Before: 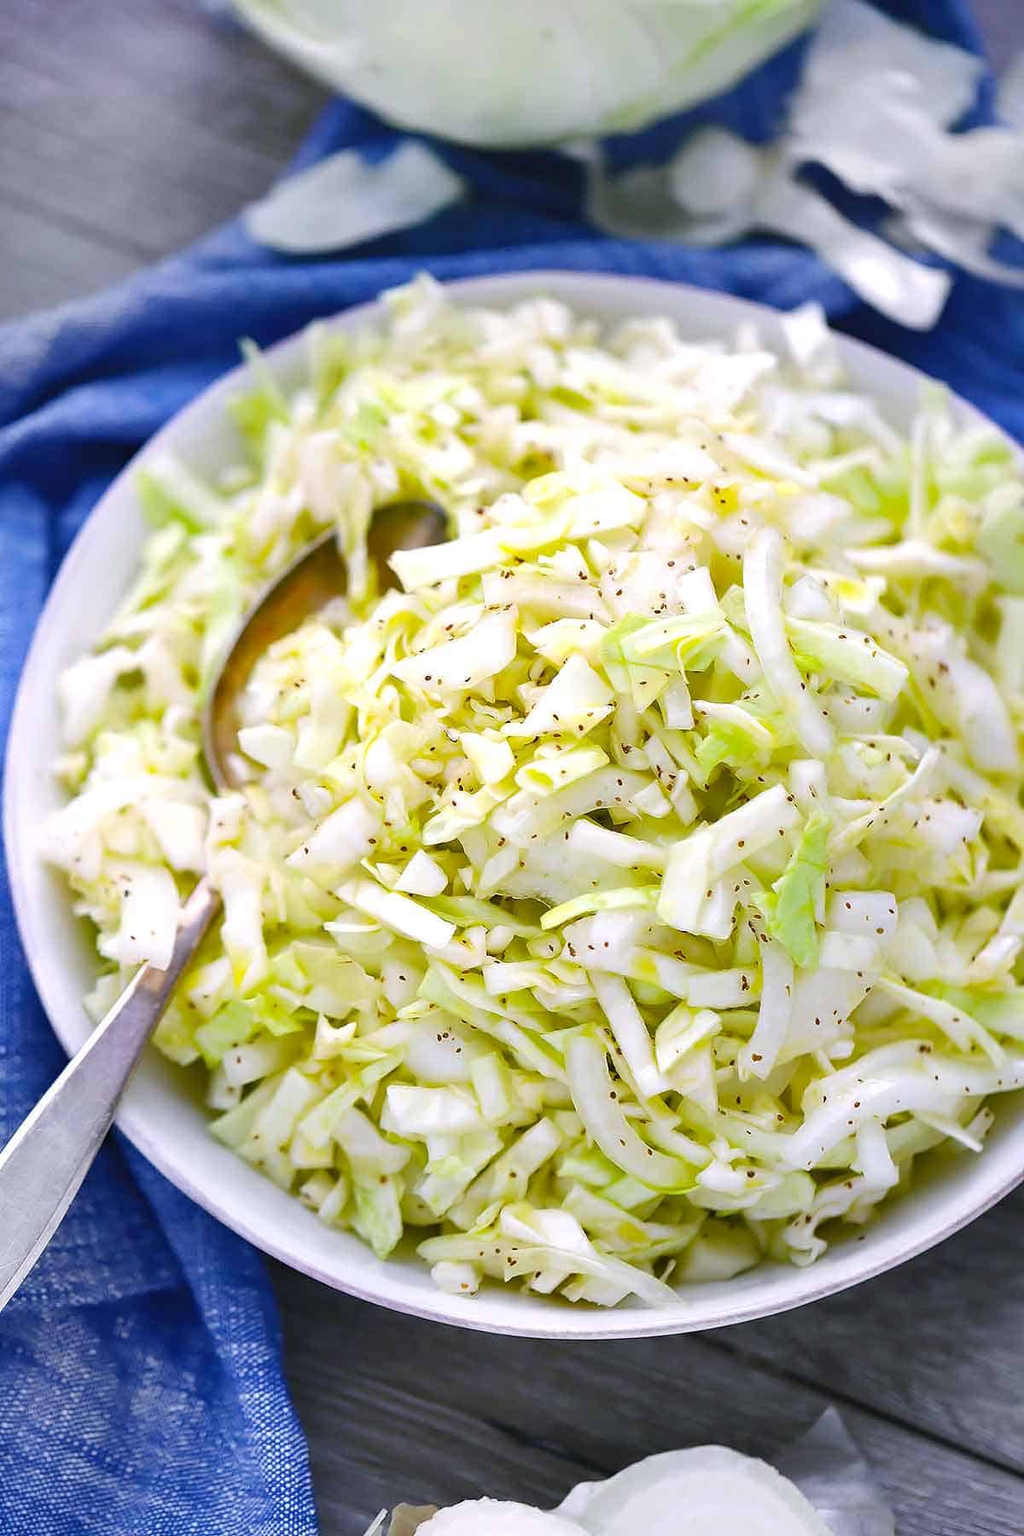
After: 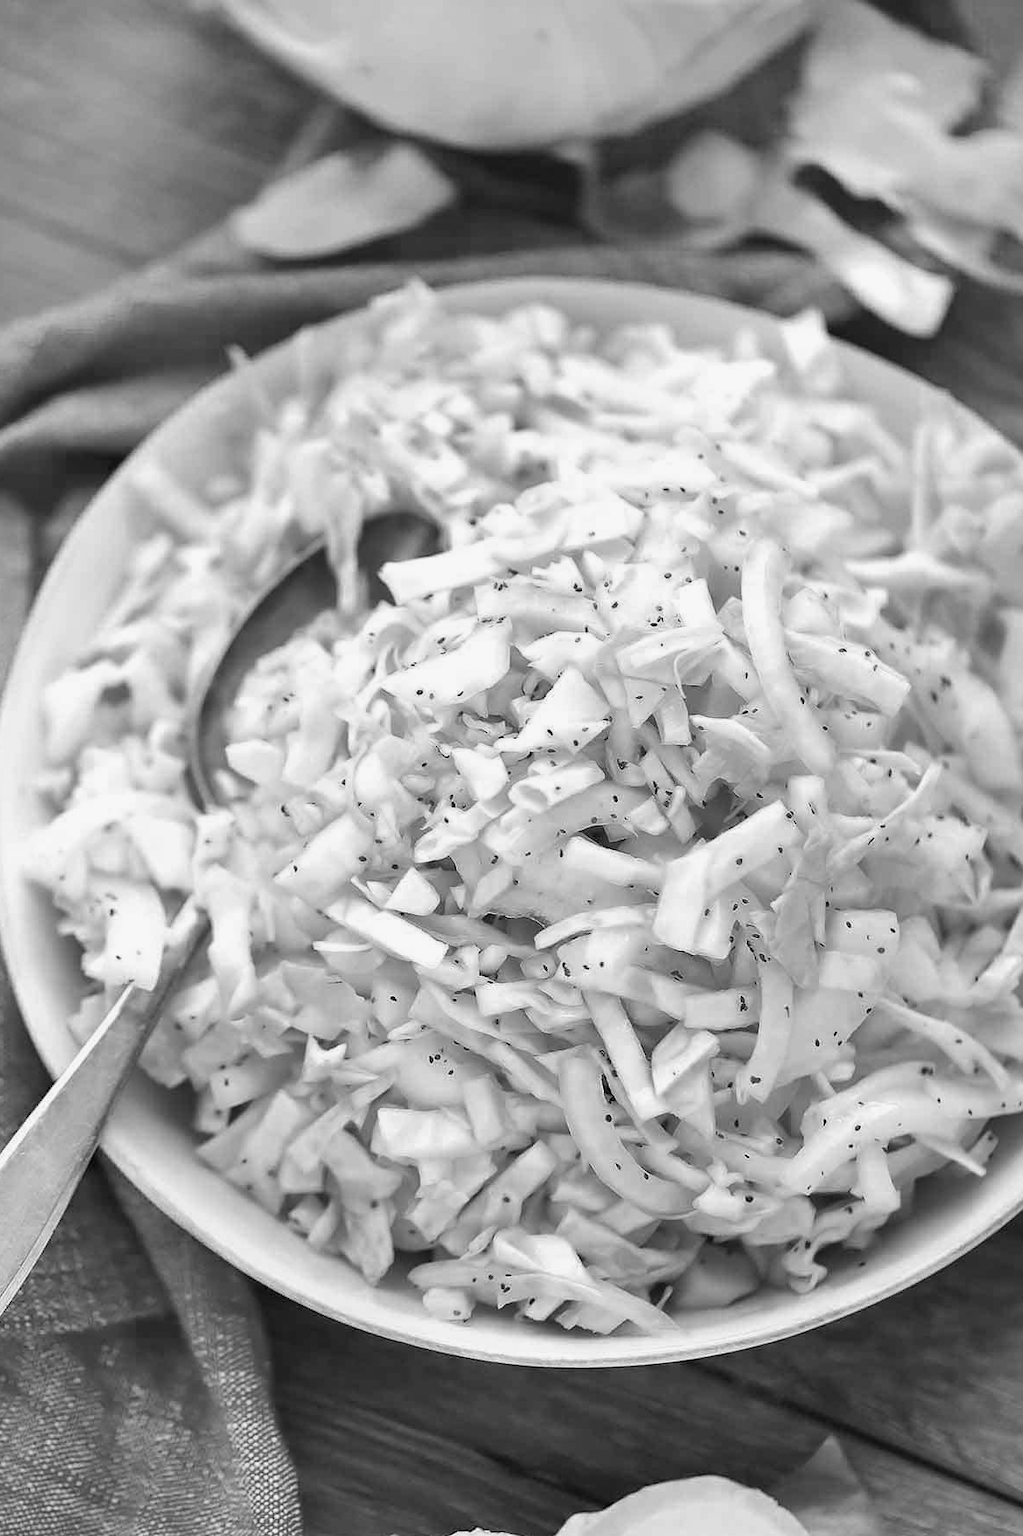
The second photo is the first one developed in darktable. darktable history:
crop: left 1.743%, right 0.268%, bottom 2.011%
color calibration: output gray [0.22, 0.42, 0.37, 0], gray › normalize channels true, illuminant same as pipeline (D50), adaptation XYZ, x 0.346, y 0.359, gamut compression 0
sharpen: radius 2.883, amount 0.868, threshold 47.523
